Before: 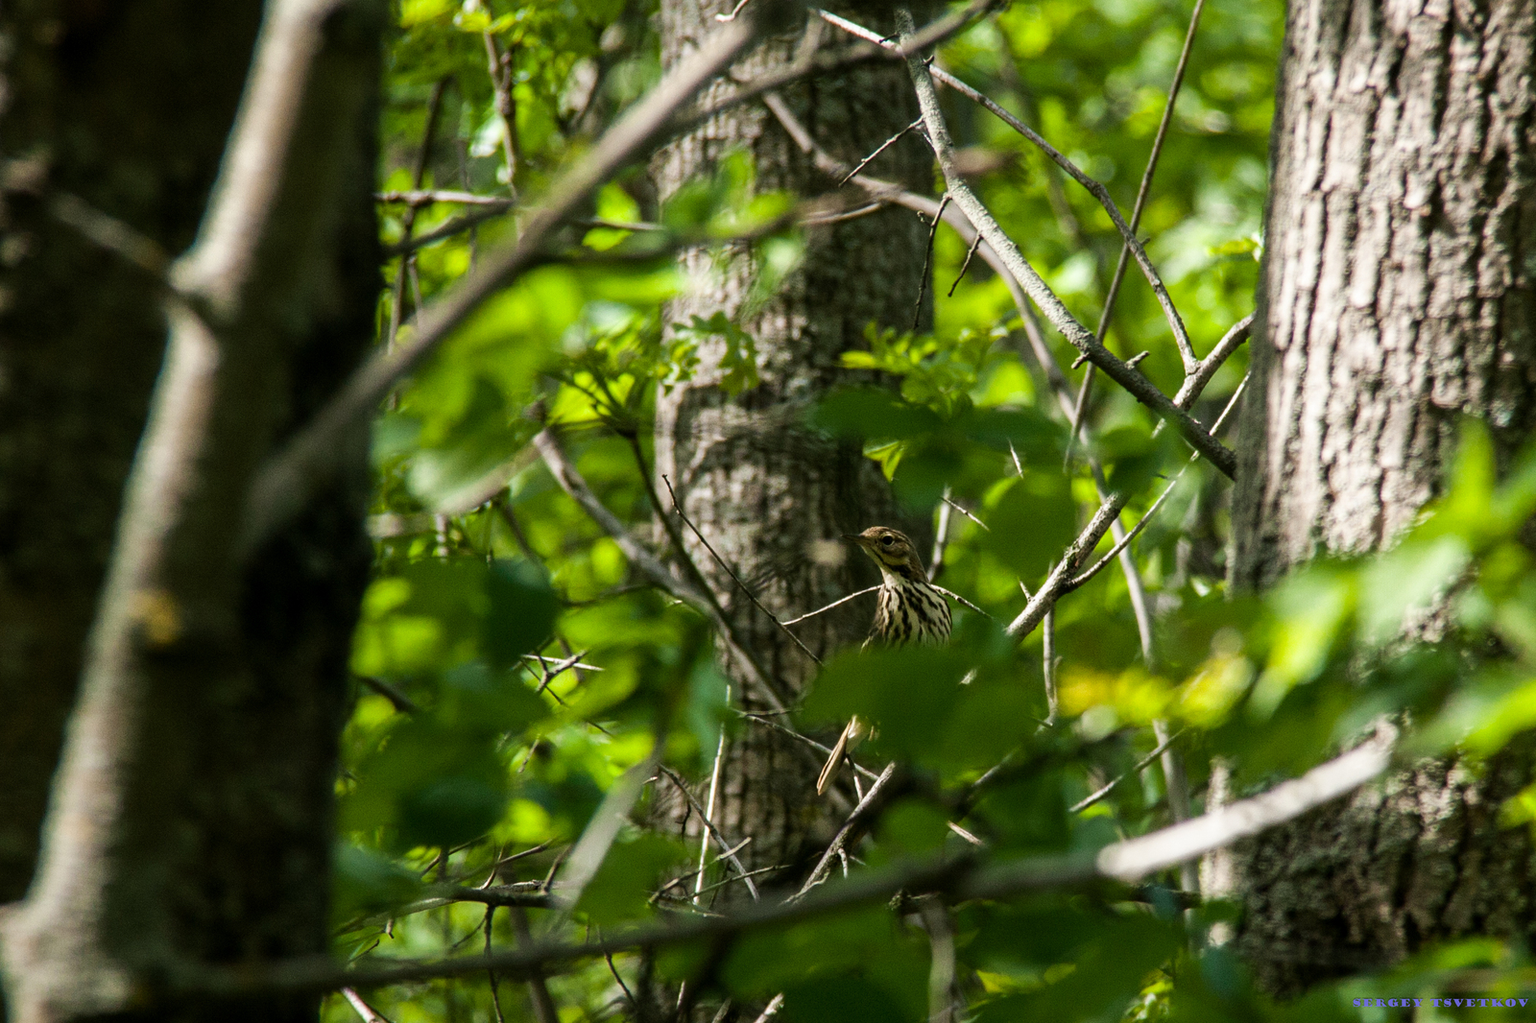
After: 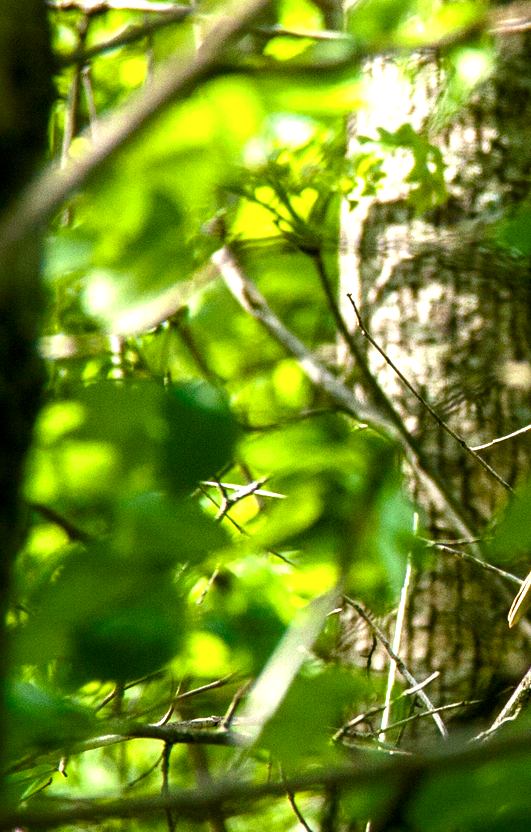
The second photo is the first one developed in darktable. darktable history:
exposure: black level correction 0, exposure 1.28 EV, compensate highlight preservation false
shadows and highlights: shadows -68.18, highlights 36, soften with gaussian
crop and rotate: left 21.549%, top 18.892%, right 45.234%, bottom 2.999%
color balance rgb: perceptual saturation grading › global saturation 20%, perceptual saturation grading › highlights -24.98%, perceptual saturation grading › shadows 50.122%, global vibrance 20%
local contrast: highlights 104%, shadows 100%, detail 119%, midtone range 0.2
